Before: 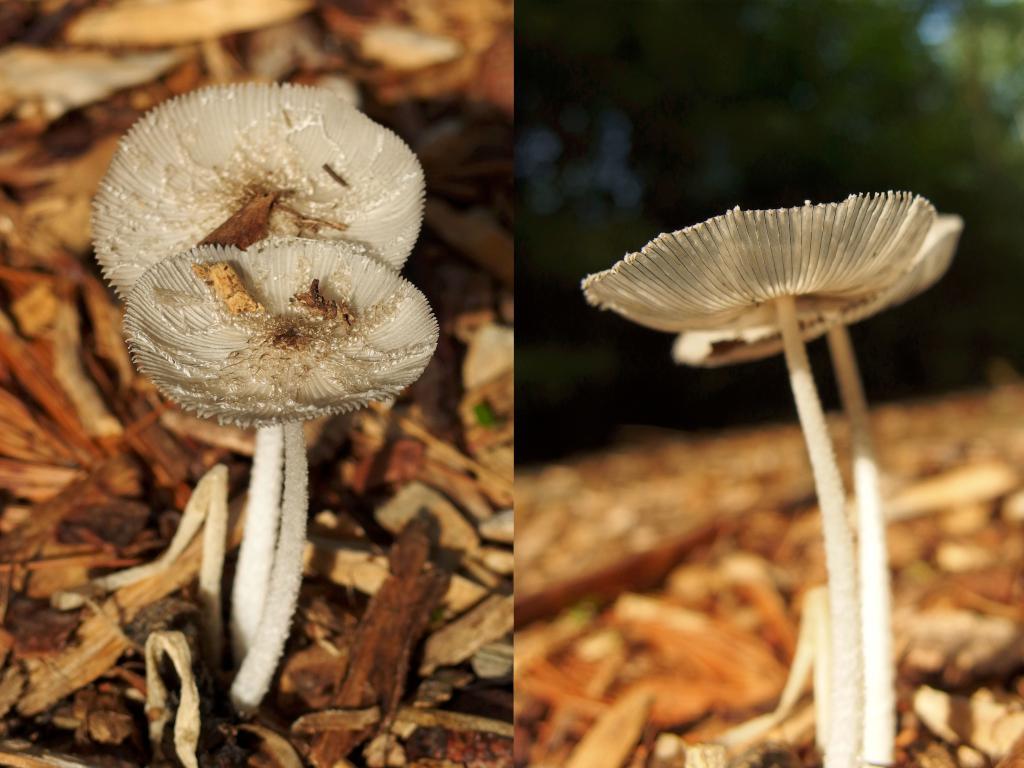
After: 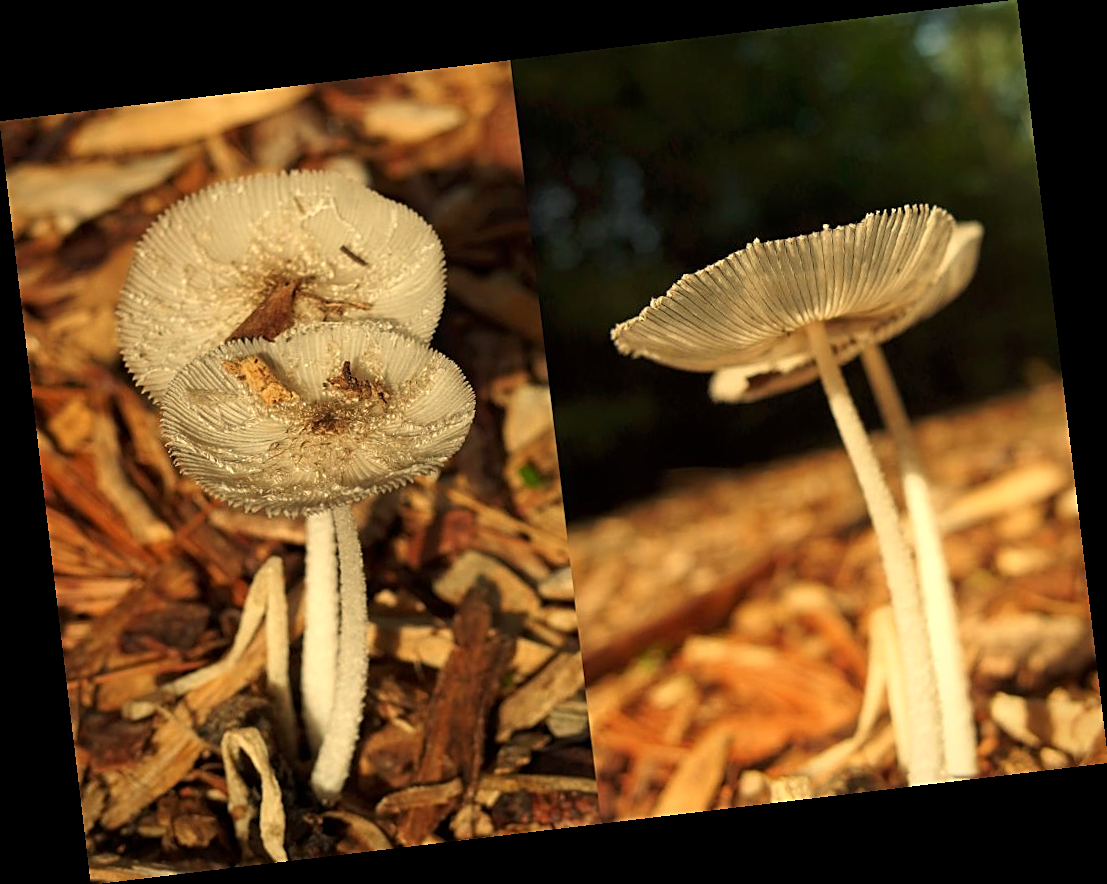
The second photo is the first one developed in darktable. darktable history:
rotate and perspective: rotation -6.83°, automatic cropping off
vignetting: fall-off start 80.87%, fall-off radius 61.59%, brightness -0.384, saturation 0.007, center (0, 0.007), automatic ratio true, width/height ratio 1.418
sharpen: on, module defaults
white balance: red 1.08, blue 0.791
